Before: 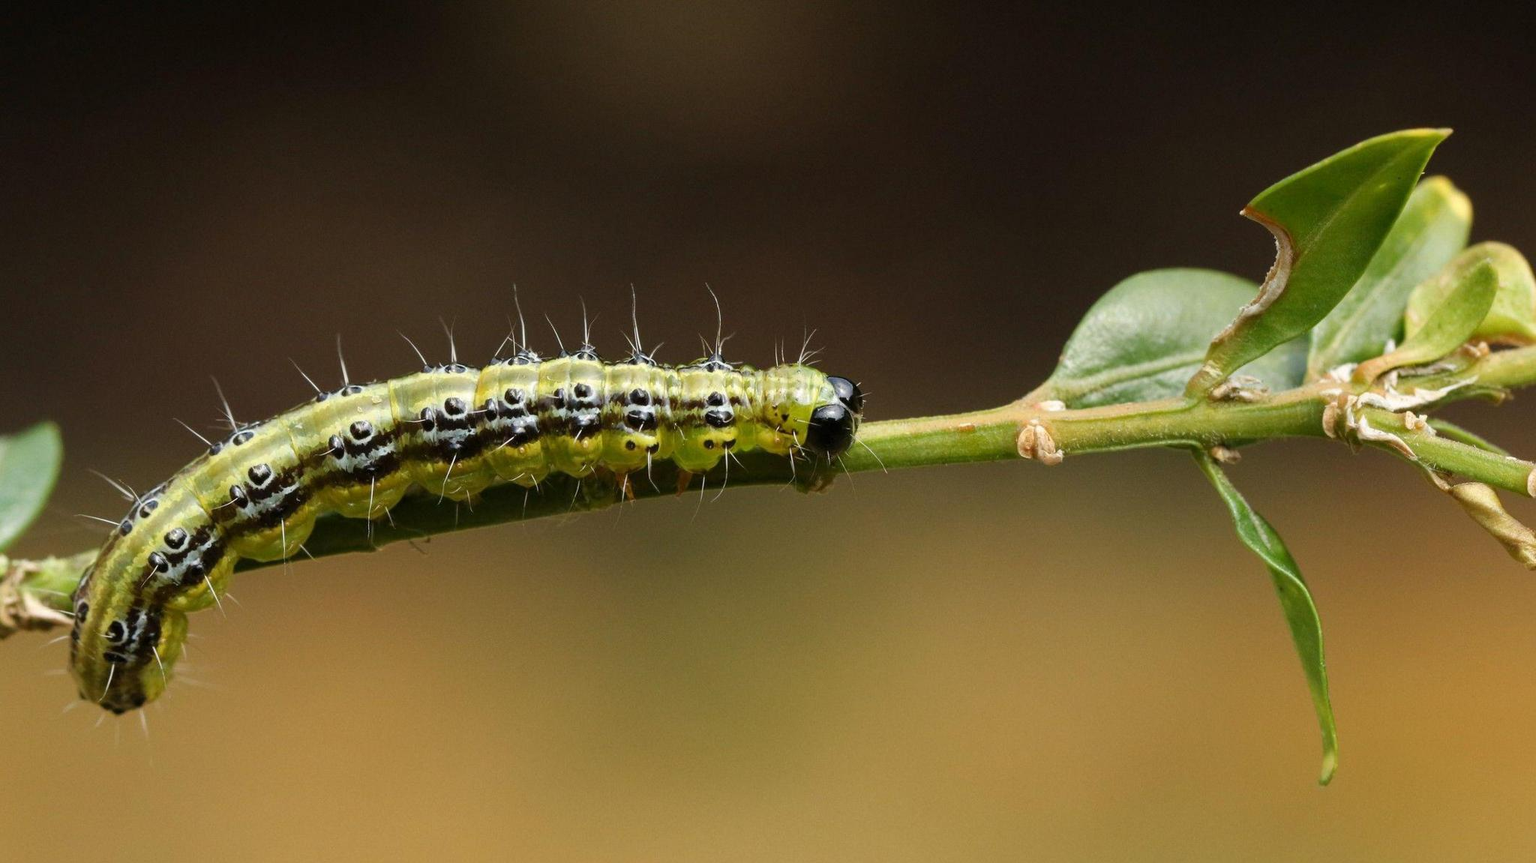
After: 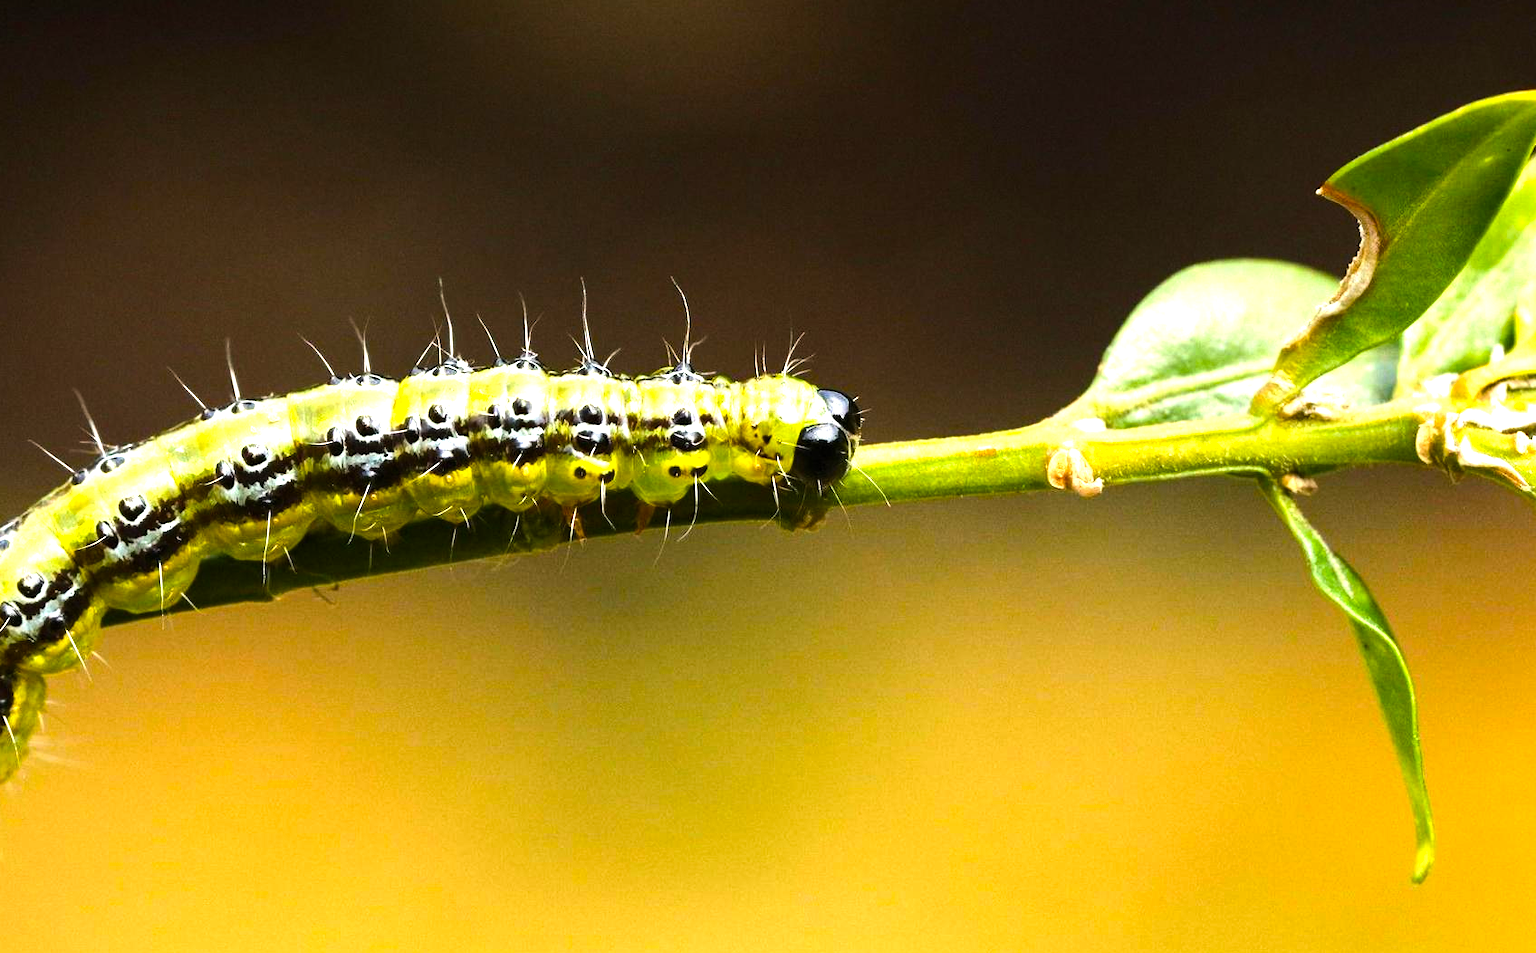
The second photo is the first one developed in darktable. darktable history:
crop: left 9.807%, top 6.259%, right 7.334%, bottom 2.177%
exposure: exposure 0.77 EV, compensate highlight preservation false
tone equalizer: -8 EV -0.75 EV, -7 EV -0.7 EV, -6 EV -0.6 EV, -5 EV -0.4 EV, -3 EV 0.4 EV, -2 EV 0.6 EV, -1 EV 0.7 EV, +0 EV 0.75 EV, edges refinement/feathering 500, mask exposure compensation -1.57 EV, preserve details no
color balance rgb: perceptual saturation grading › global saturation 25%, global vibrance 20%
